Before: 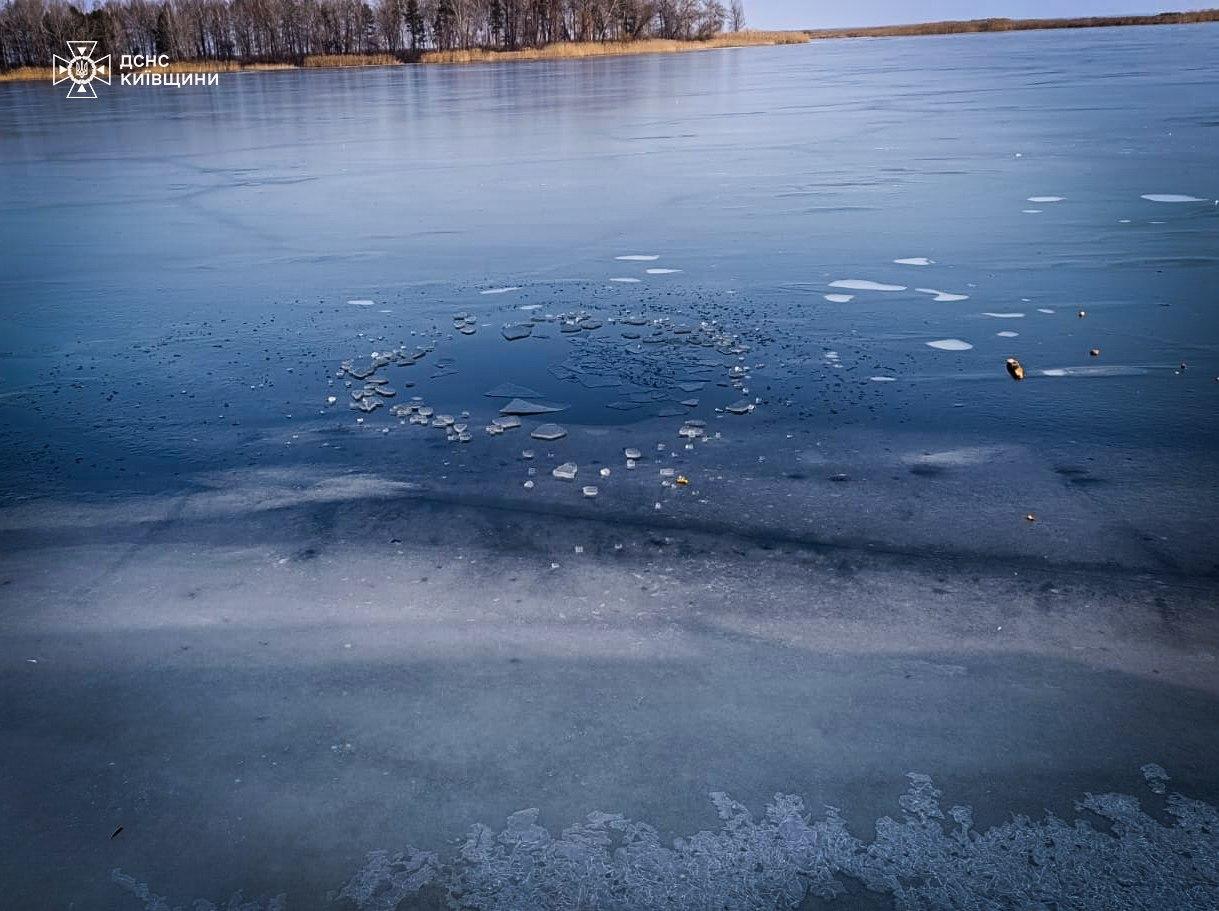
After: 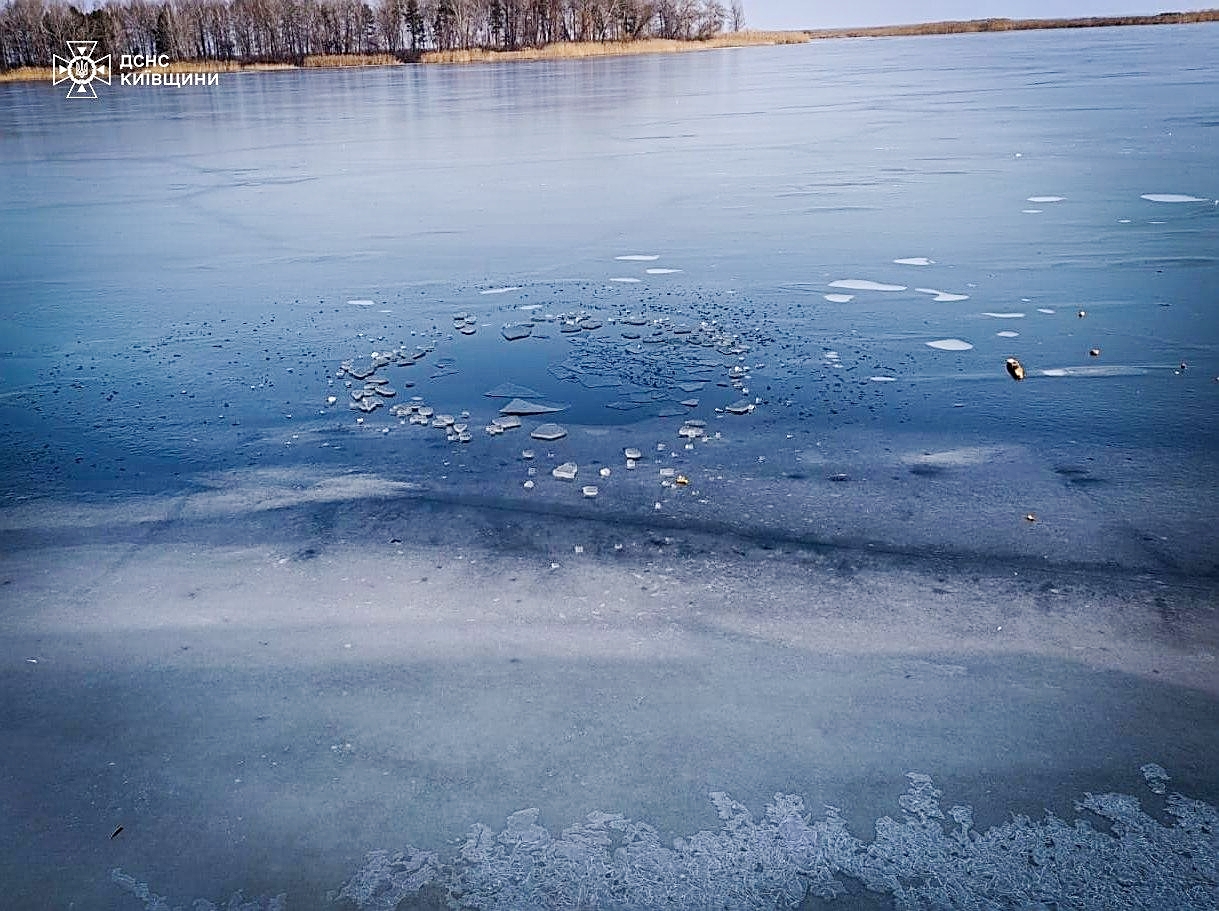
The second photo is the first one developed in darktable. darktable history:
sharpen: on, module defaults
base curve: curves: ch0 [(0, 0) (0.158, 0.273) (0.879, 0.895) (1, 1)], preserve colors none
